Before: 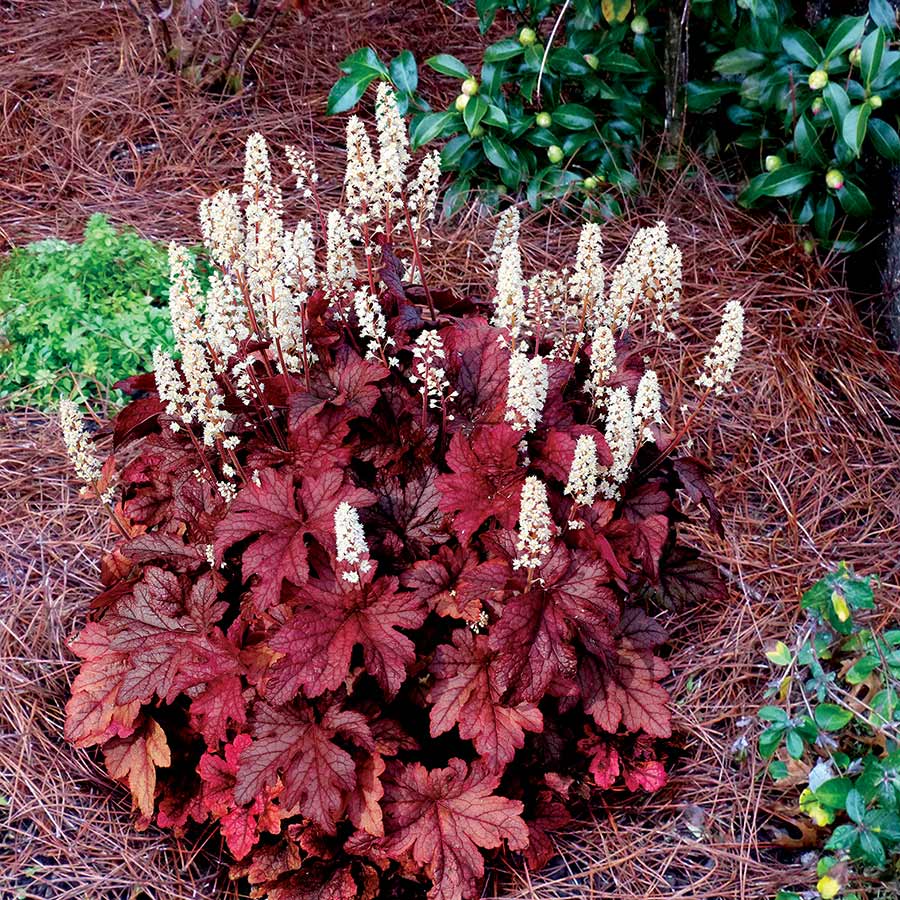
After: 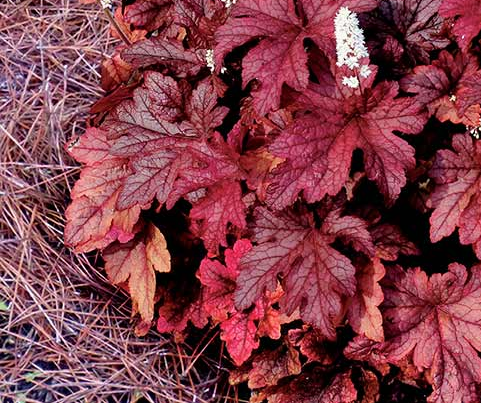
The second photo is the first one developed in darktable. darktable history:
shadows and highlights: shadows 36.57, highlights -27.26, shadows color adjustment 97.68%, soften with gaussian
exposure: exposure -0.011 EV, compensate exposure bias true, compensate highlight preservation false
crop and rotate: top 55.006%, right 46.517%, bottom 0.204%
